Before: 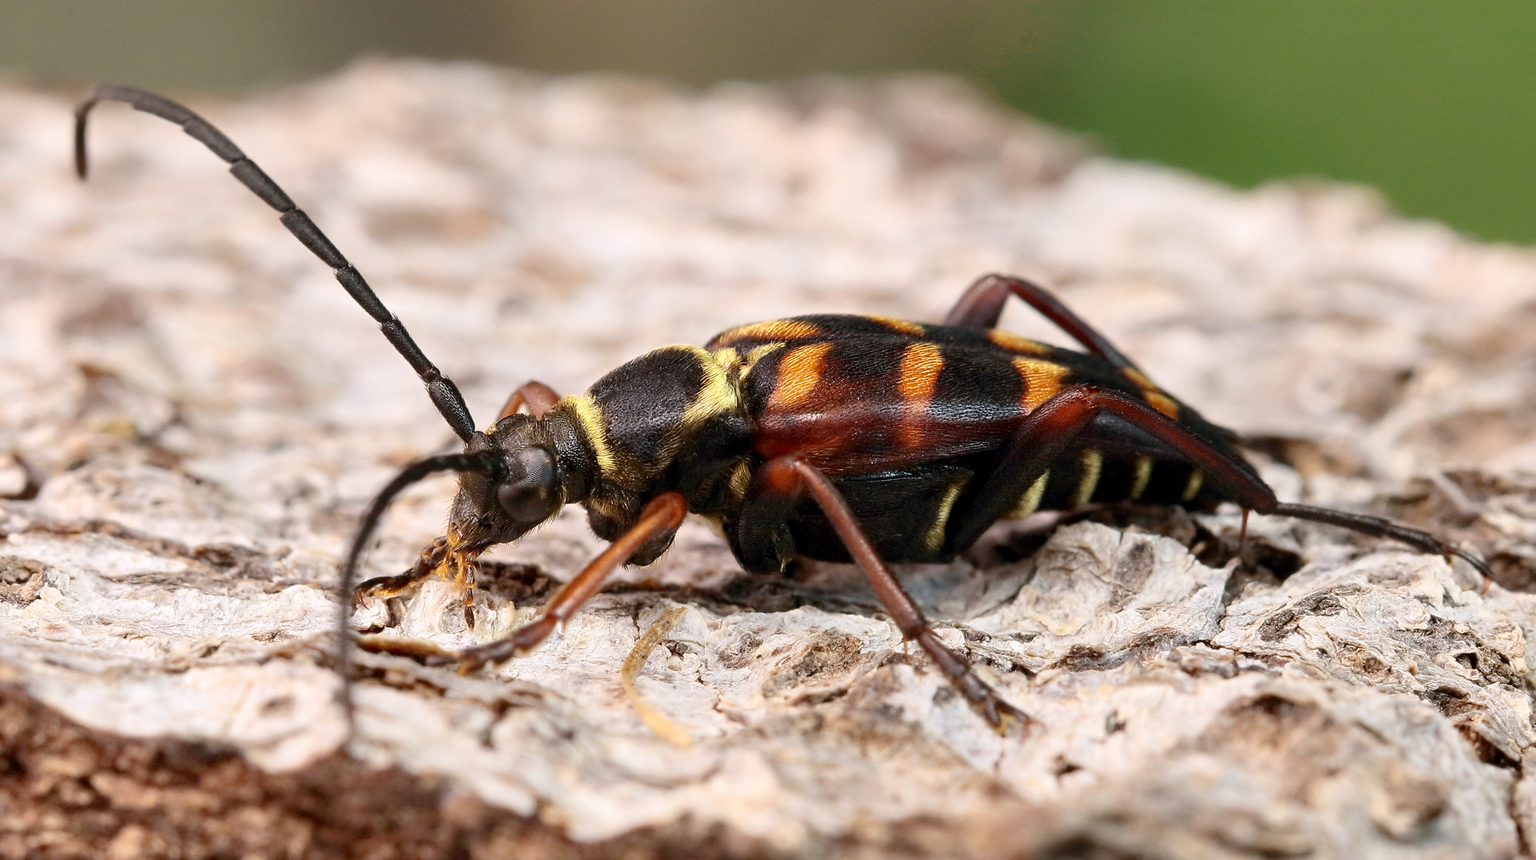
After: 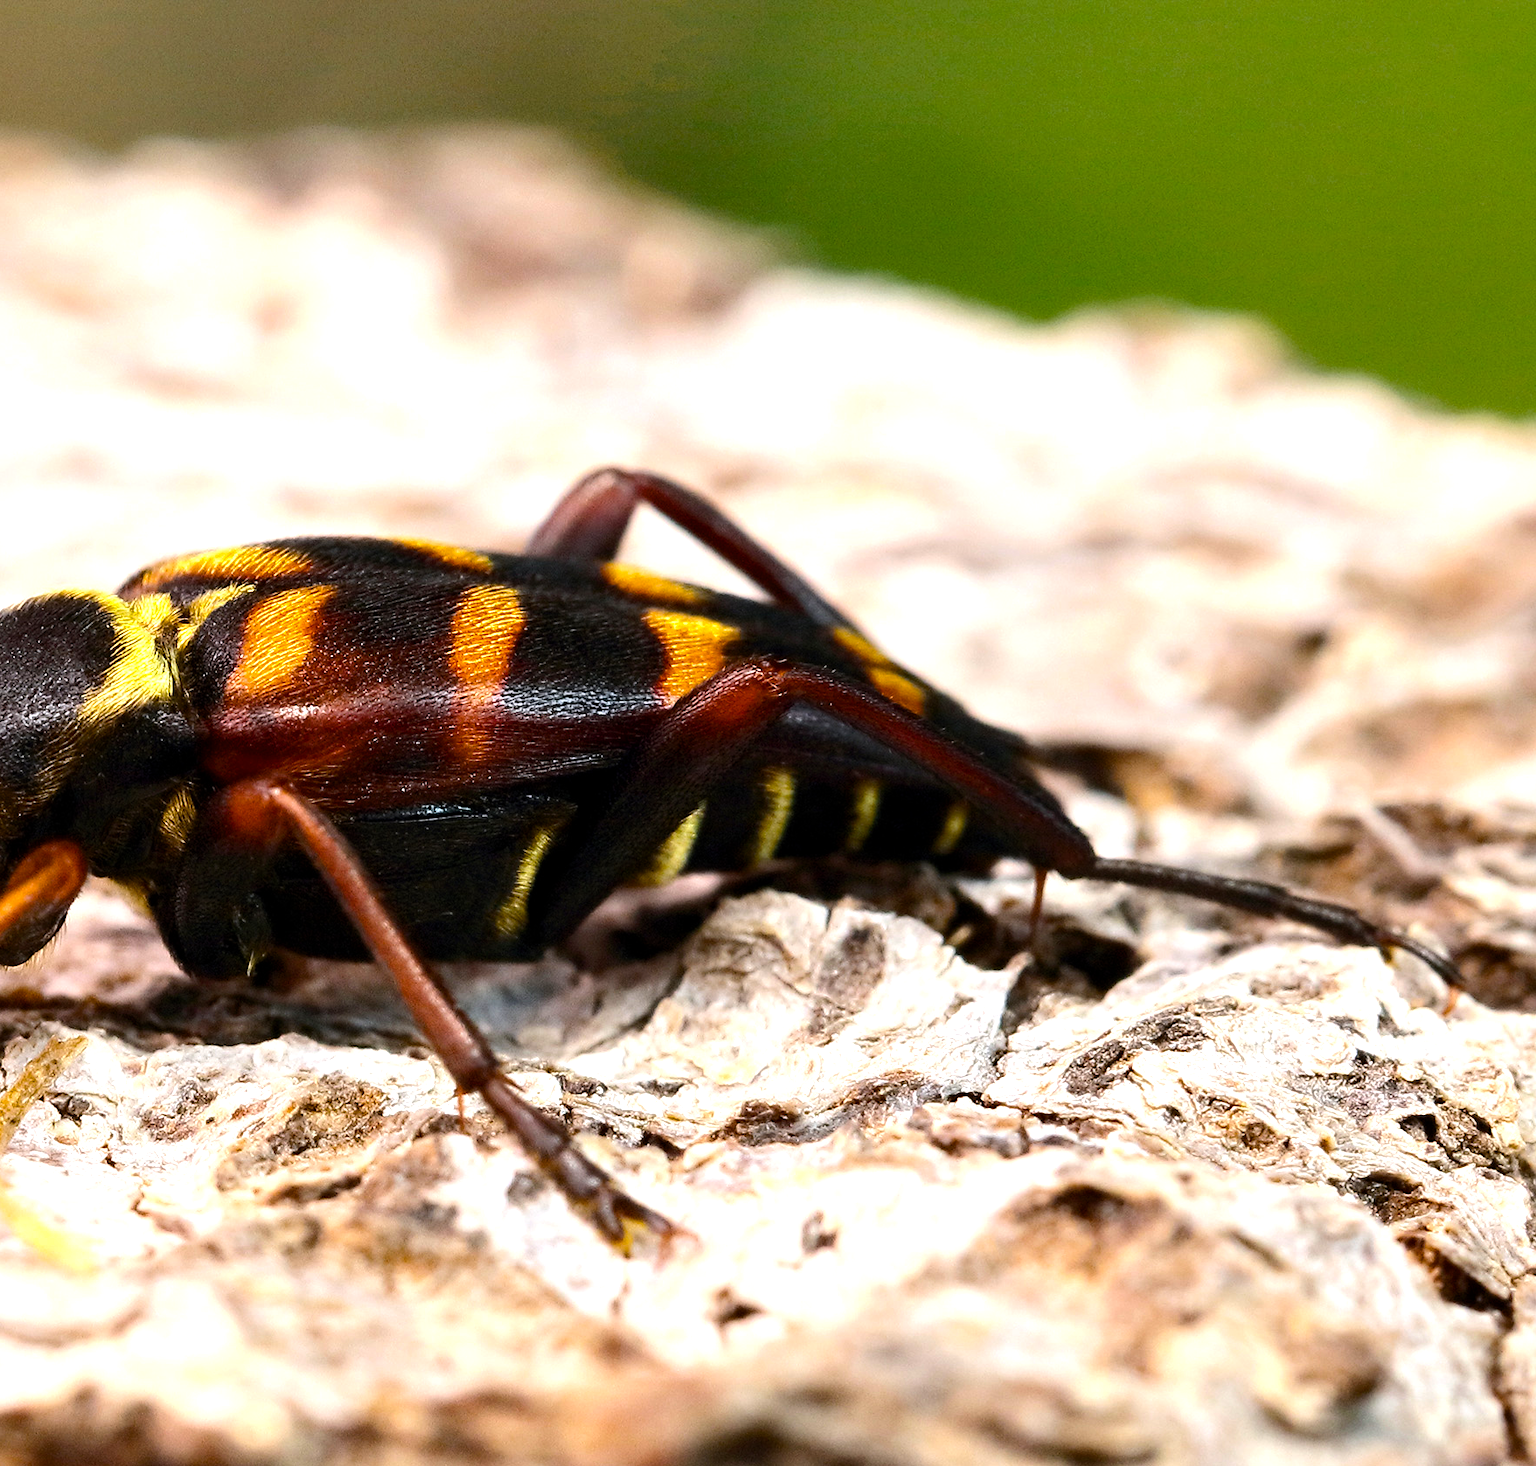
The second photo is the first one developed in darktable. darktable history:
crop: left 41.402%
tone equalizer: -8 EV -0.75 EV, -7 EV -0.7 EV, -6 EV -0.6 EV, -5 EV -0.4 EV, -3 EV 0.4 EV, -2 EV 0.6 EV, -1 EV 0.7 EV, +0 EV 0.75 EV, edges refinement/feathering 500, mask exposure compensation -1.57 EV, preserve details no
color balance rgb: linear chroma grading › global chroma 15%, perceptual saturation grading › global saturation 30%
